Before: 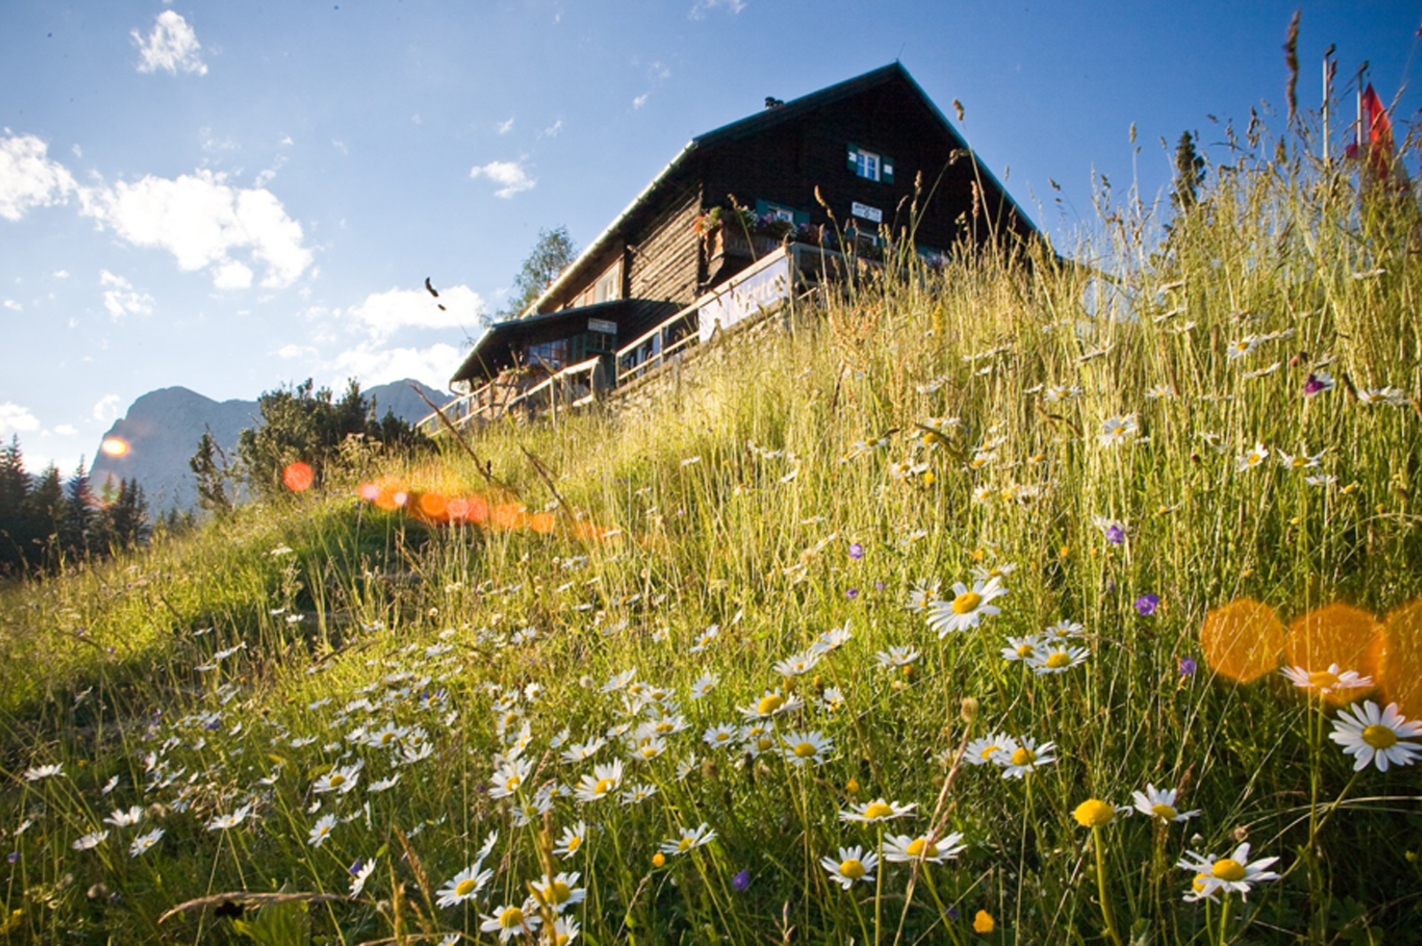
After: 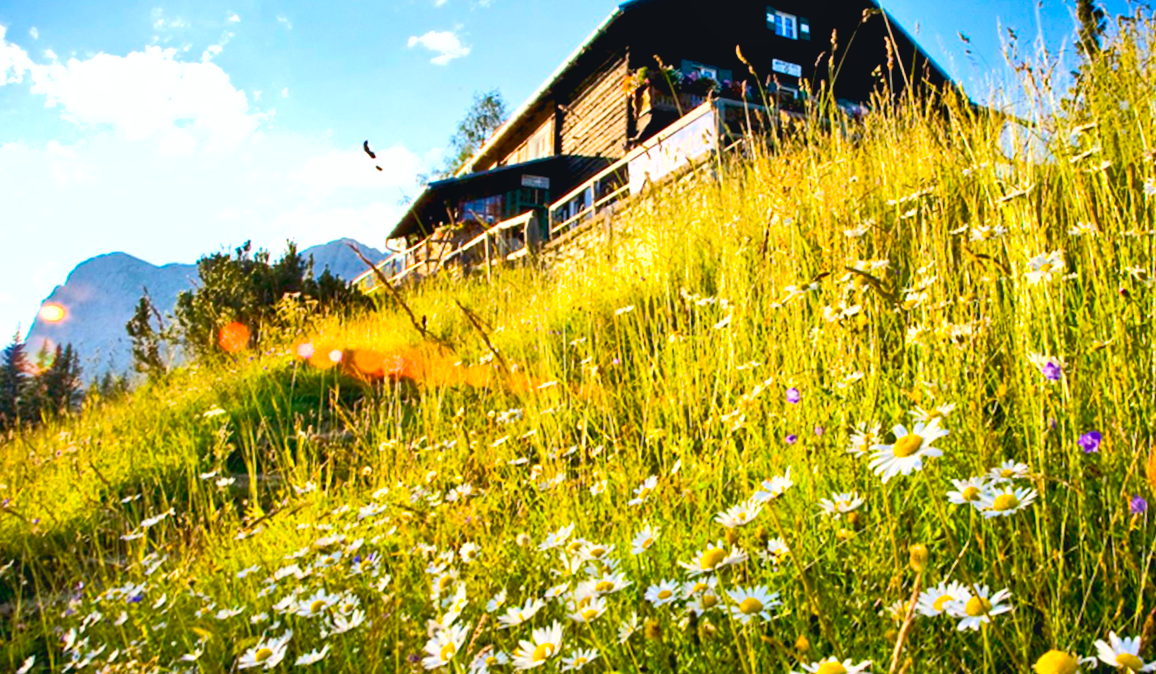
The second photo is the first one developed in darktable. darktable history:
shadows and highlights: low approximation 0.01, soften with gaussian
color balance rgb: linear chroma grading › global chroma 15%, perceptual saturation grading › global saturation 30%
crop and rotate: left 2.425%, top 11.305%, right 9.6%, bottom 15.08%
rotate and perspective: rotation -1.68°, lens shift (vertical) -0.146, crop left 0.049, crop right 0.912, crop top 0.032, crop bottom 0.96
tone curve: curves: ch0 [(0, 0.045) (0.155, 0.169) (0.46, 0.466) (0.751, 0.788) (1, 0.961)]; ch1 [(0, 0) (0.43, 0.408) (0.472, 0.469) (0.505, 0.503) (0.553, 0.563) (0.592, 0.581) (0.631, 0.625) (1, 1)]; ch2 [(0, 0) (0.505, 0.495) (0.55, 0.557) (0.583, 0.573) (1, 1)], color space Lab, independent channels, preserve colors none
exposure: black level correction 0.012, exposure 0.7 EV, compensate exposure bias true, compensate highlight preservation false
